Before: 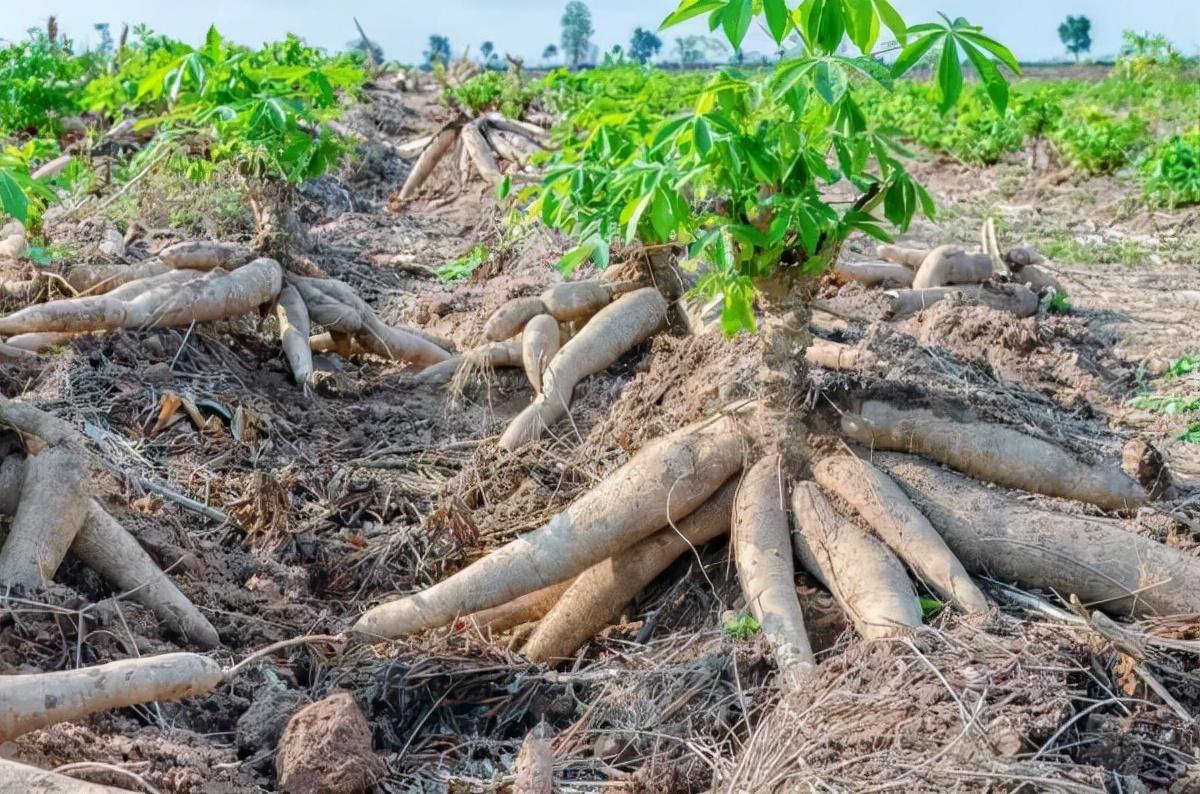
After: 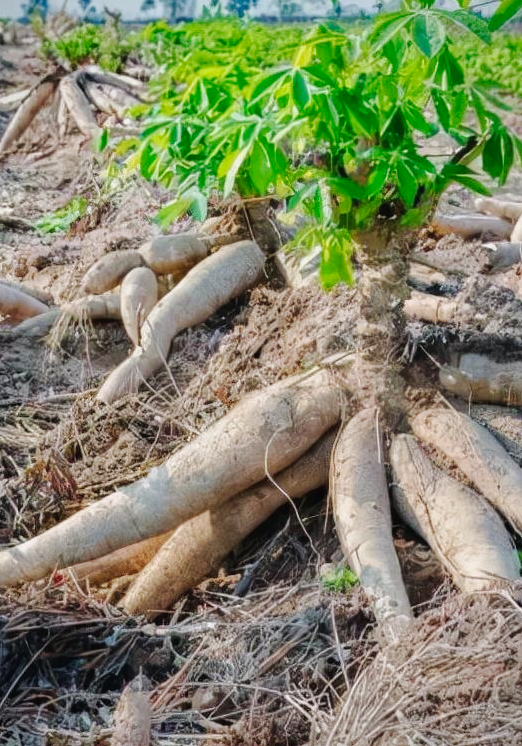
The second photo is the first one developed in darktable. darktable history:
tone curve: curves: ch0 [(0, 0.02) (0.063, 0.058) (0.262, 0.243) (0.447, 0.468) (0.544, 0.596) (0.805, 0.823) (1, 0.952)]; ch1 [(0, 0) (0.339, 0.31) (0.417, 0.401) (0.452, 0.455) (0.482, 0.483) (0.502, 0.499) (0.517, 0.506) (0.55, 0.542) (0.588, 0.604) (0.729, 0.782) (1, 1)]; ch2 [(0, 0) (0.346, 0.34) (0.431, 0.45) (0.485, 0.487) (0.5, 0.496) (0.527, 0.526) (0.56, 0.574) (0.613, 0.642) (0.679, 0.703) (1, 1)], preserve colors none
crop: left 33.501%, top 6.029%, right 22.973%
vignetting: brightness -0.39, saturation 0.013
tone equalizer: -8 EV 0 EV, -7 EV 0.001 EV, -6 EV -0.005 EV, -5 EV -0.011 EV, -4 EV -0.08 EV, -3 EV -0.2 EV, -2 EV -0.245 EV, -1 EV 0.096 EV, +0 EV 0.328 EV, edges refinement/feathering 500, mask exposure compensation -1.57 EV, preserve details no
